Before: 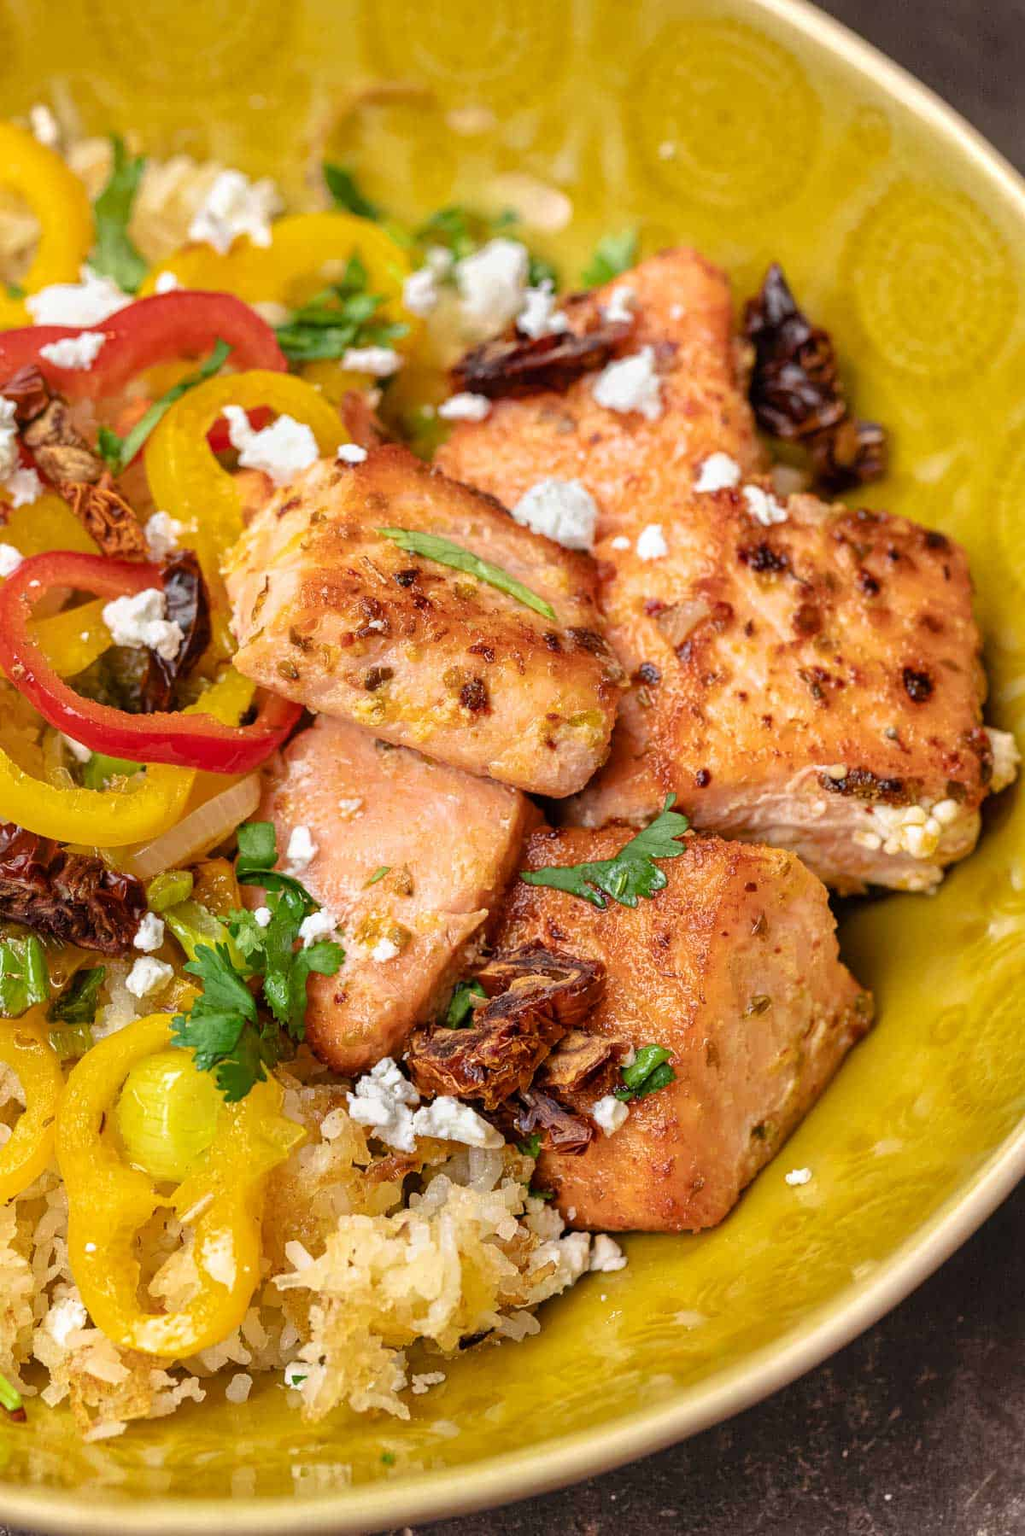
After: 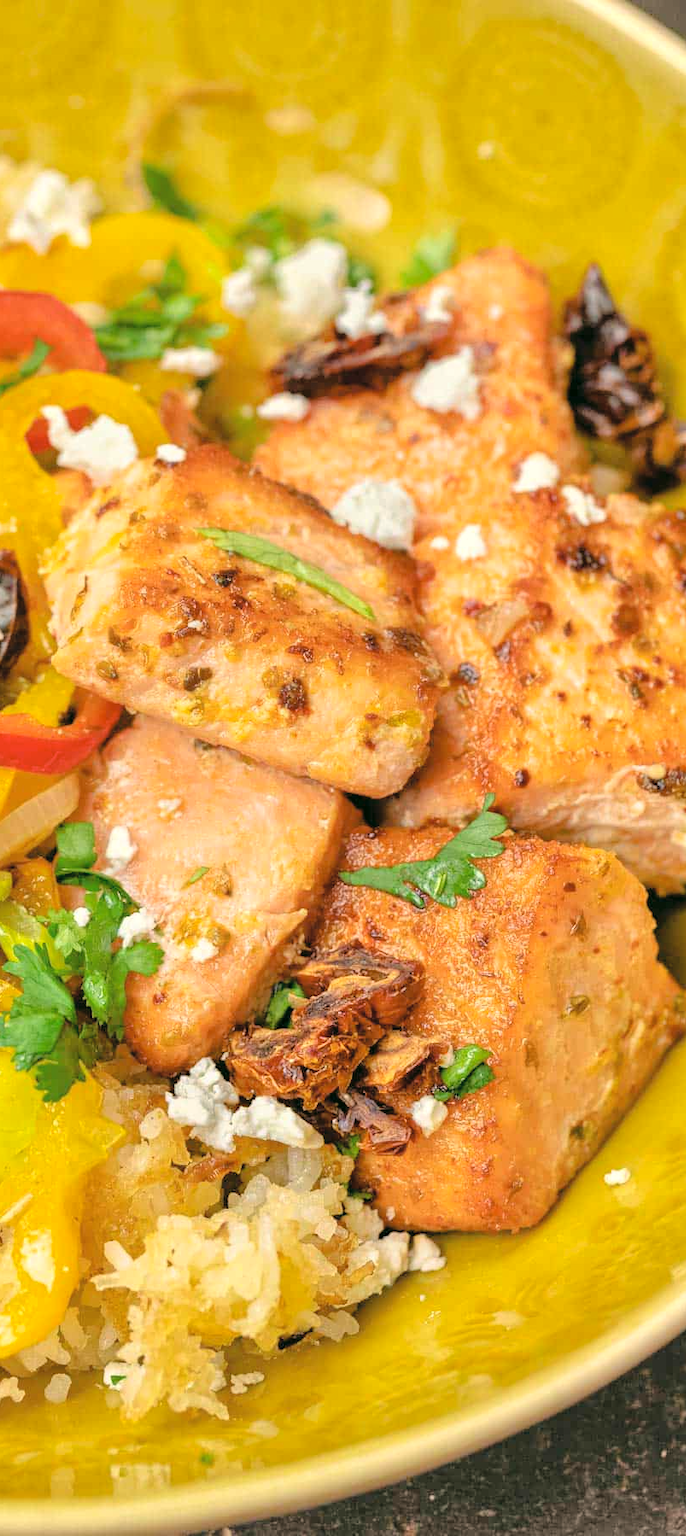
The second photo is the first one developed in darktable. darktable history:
contrast brightness saturation: brightness 0.151
color correction: highlights a* -0.457, highlights b* 9.29, shadows a* -8.81, shadows b* 1.24
crop and rotate: left 17.667%, right 15.305%
tone equalizer: -8 EV 0.003 EV, -7 EV -0.024 EV, -6 EV 0.009 EV, -5 EV 0.045 EV, -4 EV 0.27 EV, -3 EV 0.664 EV, -2 EV 0.569 EV, -1 EV 0.183 EV, +0 EV 0.017 EV
